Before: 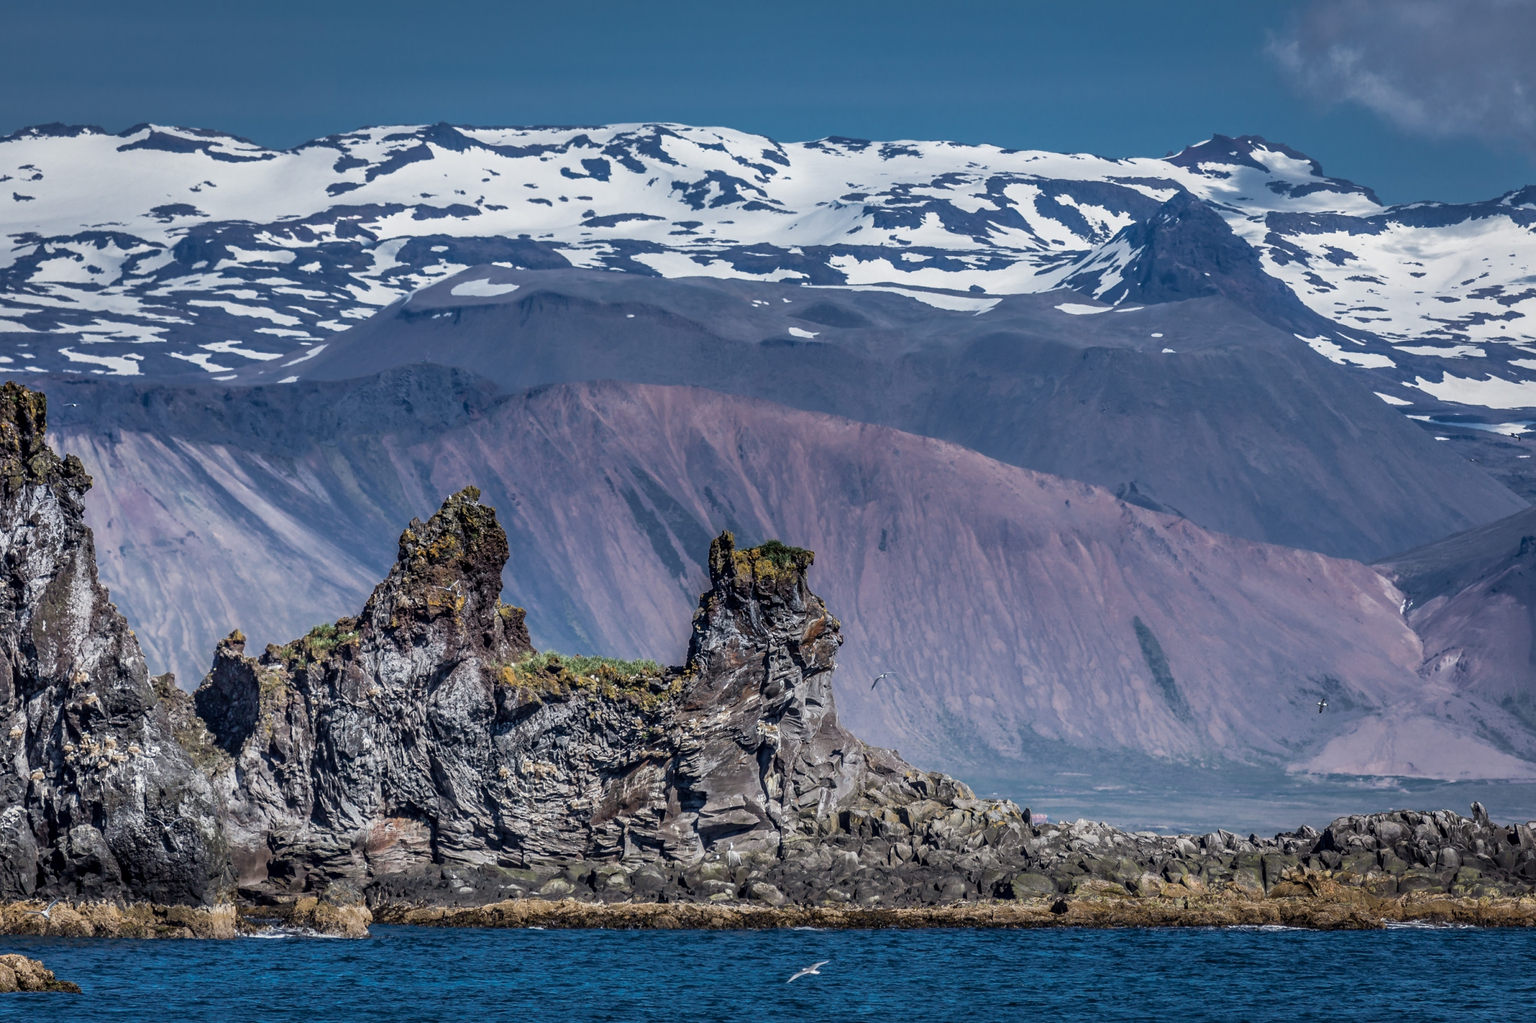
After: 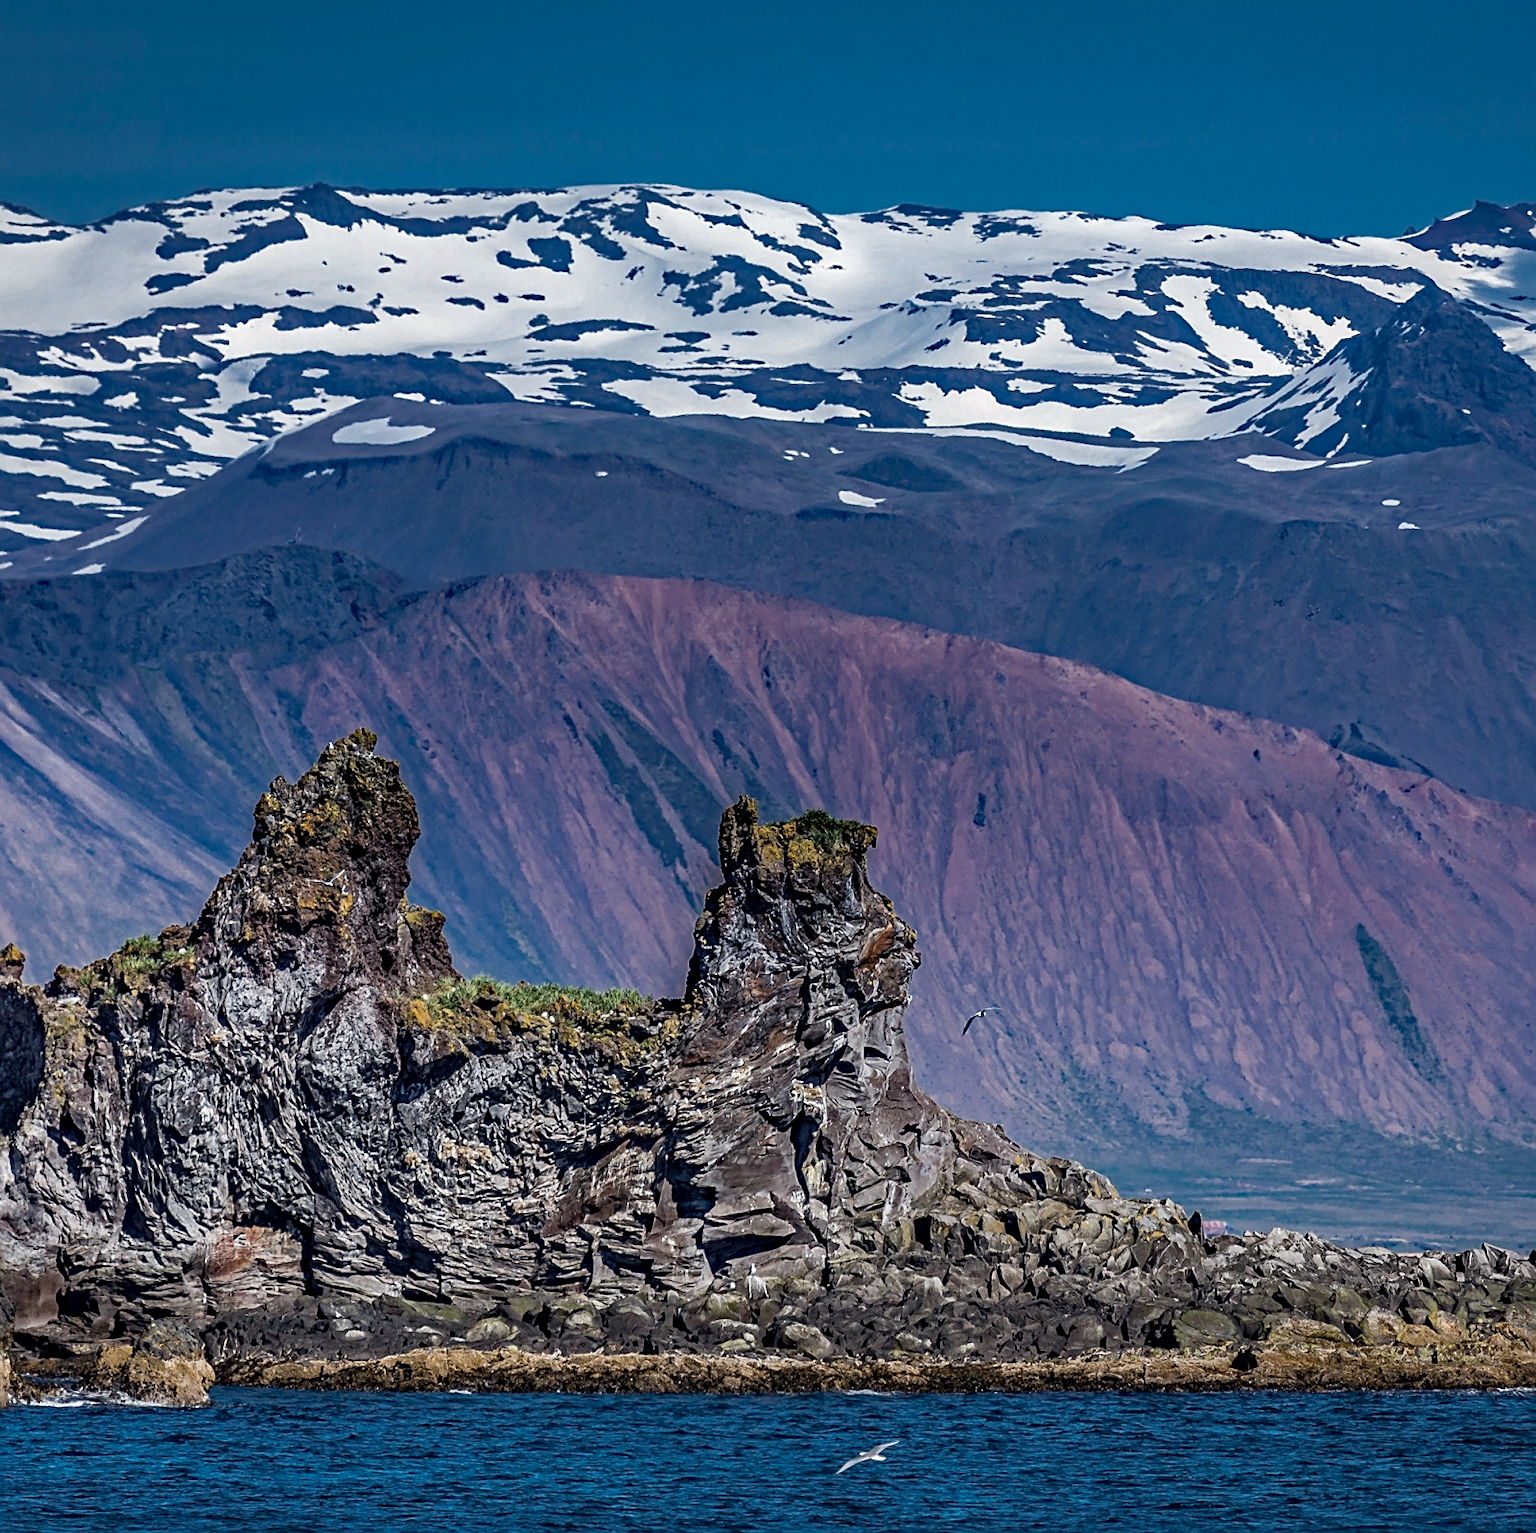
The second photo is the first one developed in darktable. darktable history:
sharpen: on, module defaults
haze removal: strength 0.523, distance 0.924, compatibility mode true, adaptive false
crop and rotate: left 14.944%, right 18.314%
